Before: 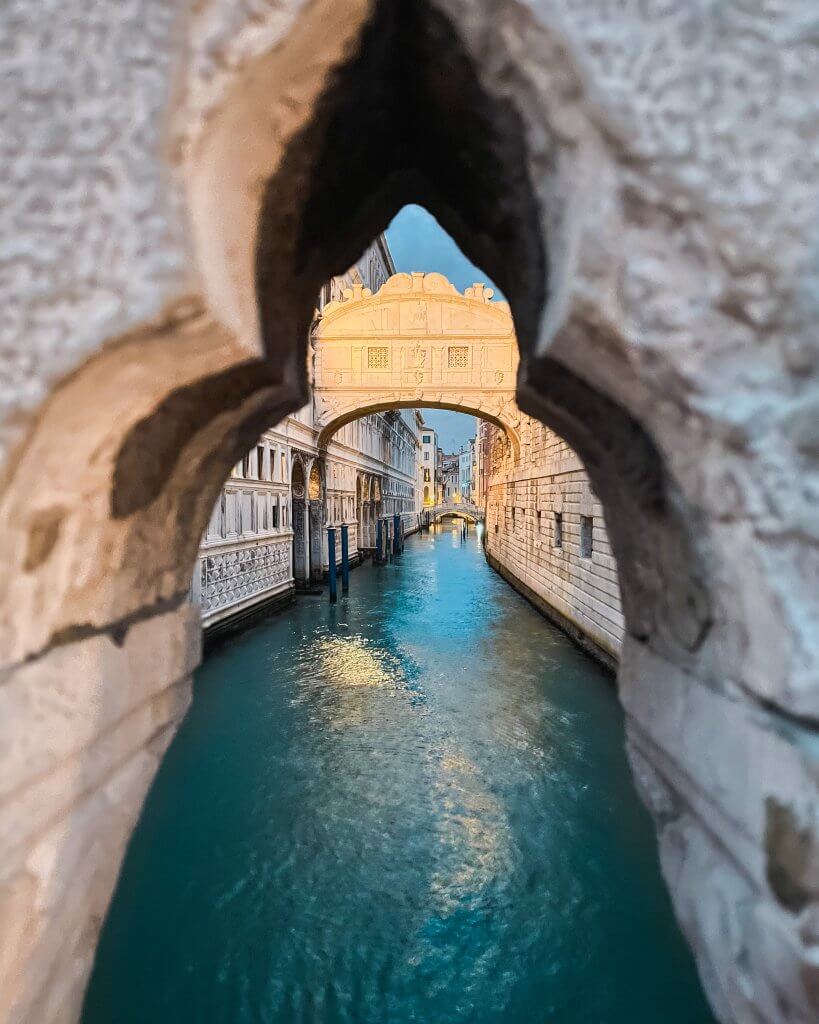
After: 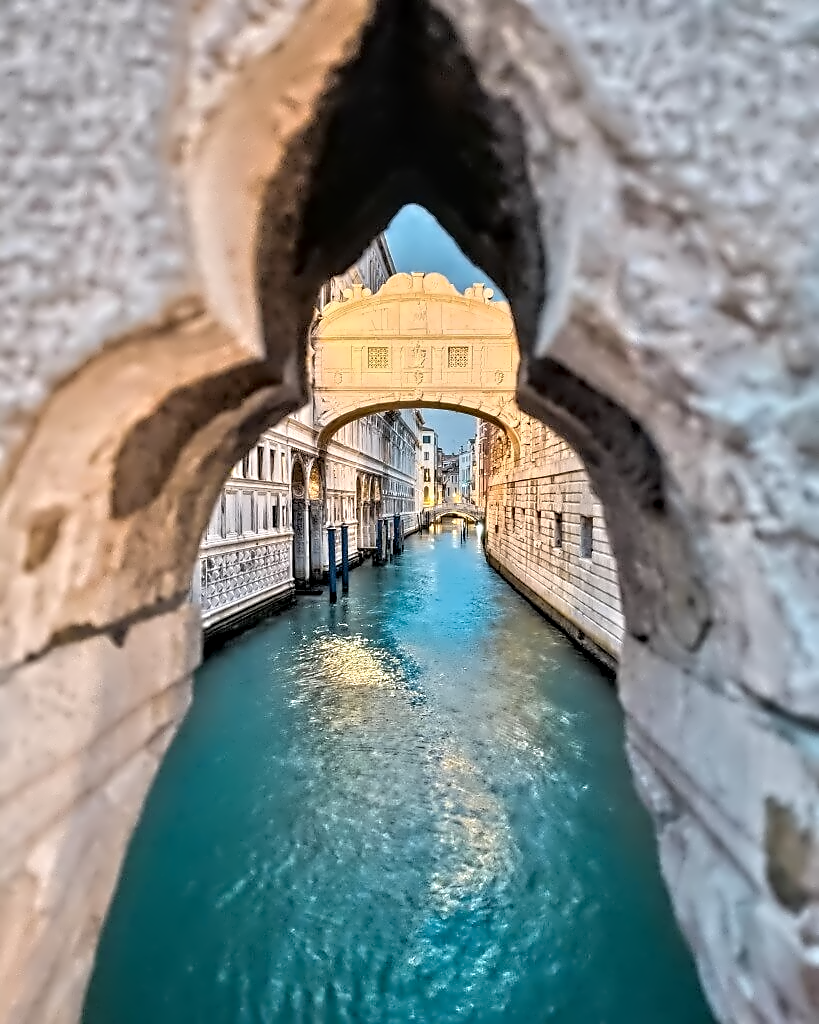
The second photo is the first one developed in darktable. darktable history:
tone equalizer: -7 EV 0.15 EV, -6 EV 0.6 EV, -5 EV 1.15 EV, -4 EV 1.33 EV, -3 EV 1.15 EV, -2 EV 0.6 EV, -1 EV 0.15 EV, mask exposure compensation -0.5 EV
contrast equalizer: octaves 7, y [[0.5, 0.542, 0.583, 0.625, 0.667, 0.708], [0.5 ×6], [0.5 ×6], [0, 0.033, 0.067, 0.1, 0.133, 0.167], [0, 0.05, 0.1, 0.15, 0.2, 0.25]]
exposure: compensate highlight preservation false
